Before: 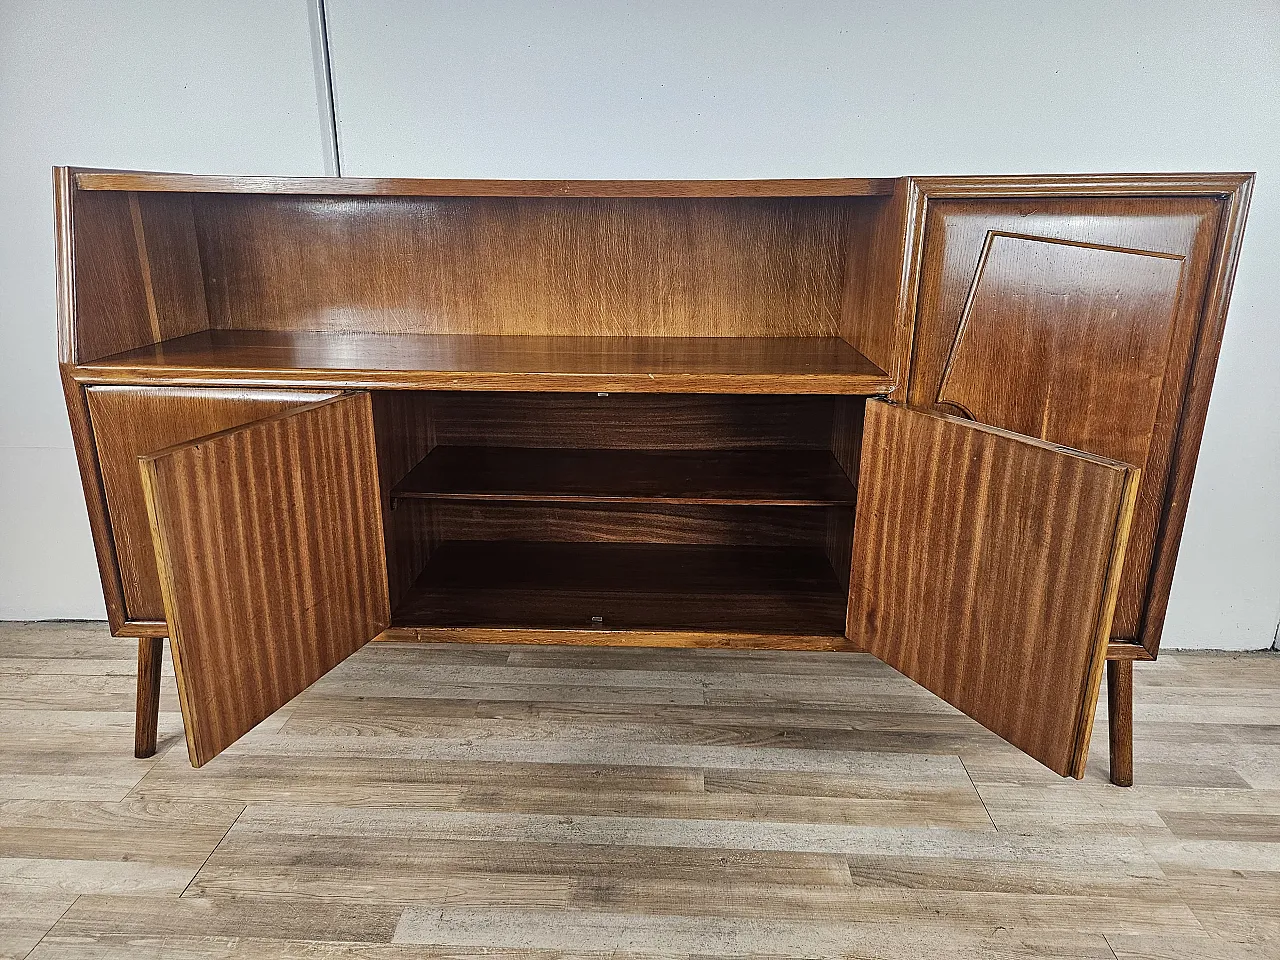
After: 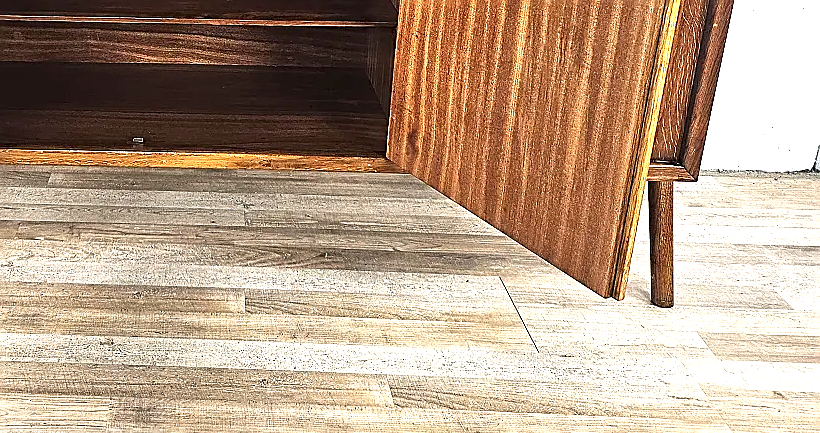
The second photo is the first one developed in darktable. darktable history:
crop and rotate: left 35.891%, top 49.91%, bottom 4.882%
base curve: curves: ch0 [(0, 0) (0.303, 0.277) (1, 1)], preserve colors none
exposure: black level correction 0, exposure 1.327 EV, compensate highlight preservation false
sharpen: on, module defaults
